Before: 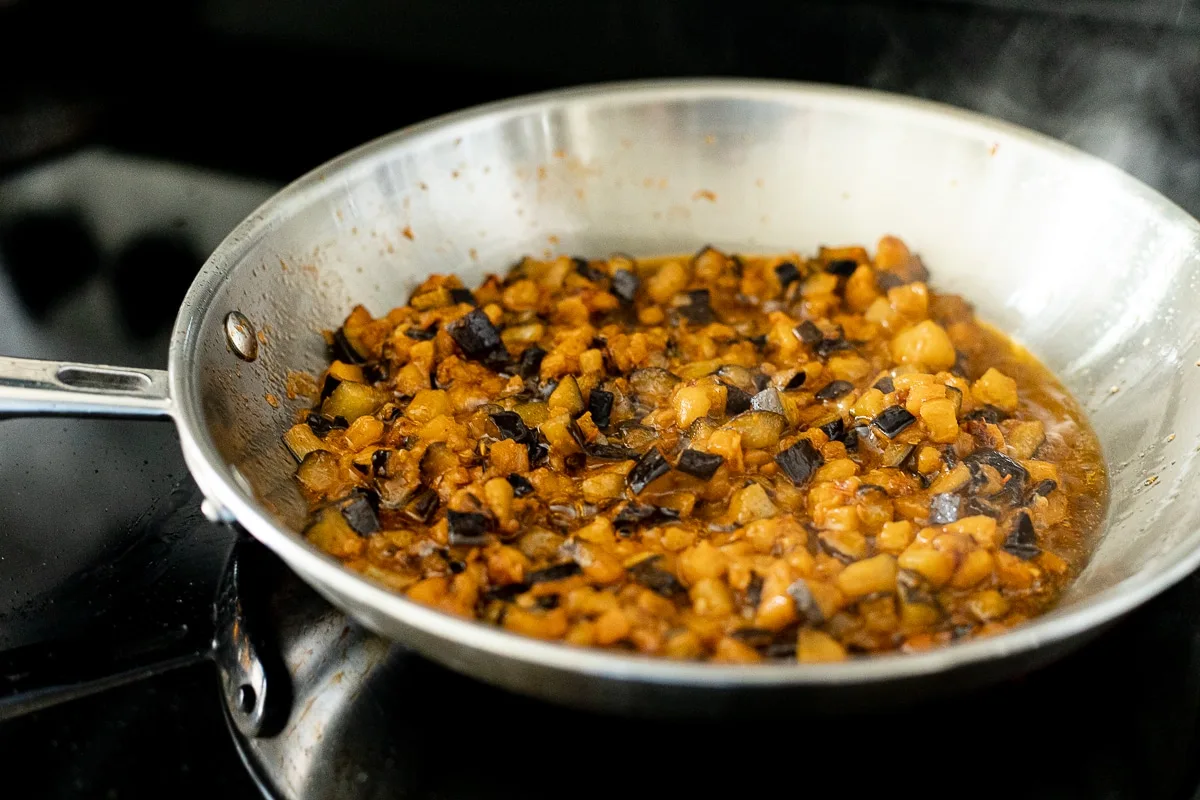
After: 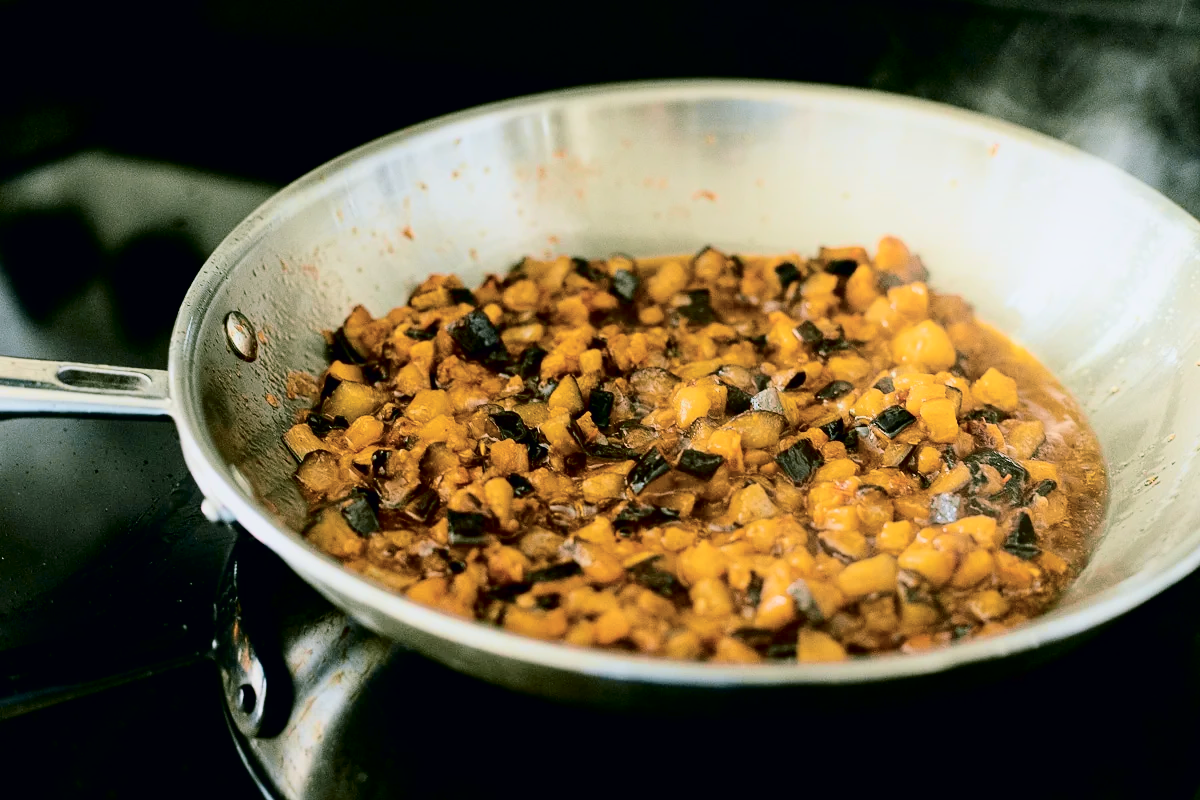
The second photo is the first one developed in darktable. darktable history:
tone curve: curves: ch0 [(0, 0) (0.049, 0.01) (0.154, 0.081) (0.491, 0.56) (0.739, 0.794) (0.992, 0.937)]; ch1 [(0, 0) (0.172, 0.123) (0.317, 0.272) (0.401, 0.422) (0.499, 0.497) (0.531, 0.54) (0.615, 0.603) (0.741, 0.783) (1, 1)]; ch2 [(0, 0) (0.411, 0.424) (0.462, 0.464) (0.502, 0.489) (0.544, 0.551) (0.686, 0.638) (1, 1)], color space Lab, independent channels, preserve colors none
shadows and highlights: shadows -24.64, highlights 51.22, soften with gaussian
color balance rgb: shadows lift › chroma 11.833%, shadows lift › hue 132.25°, linear chroma grading › global chroma 0.532%, perceptual saturation grading › global saturation 10.599%, global vibrance 14.207%
